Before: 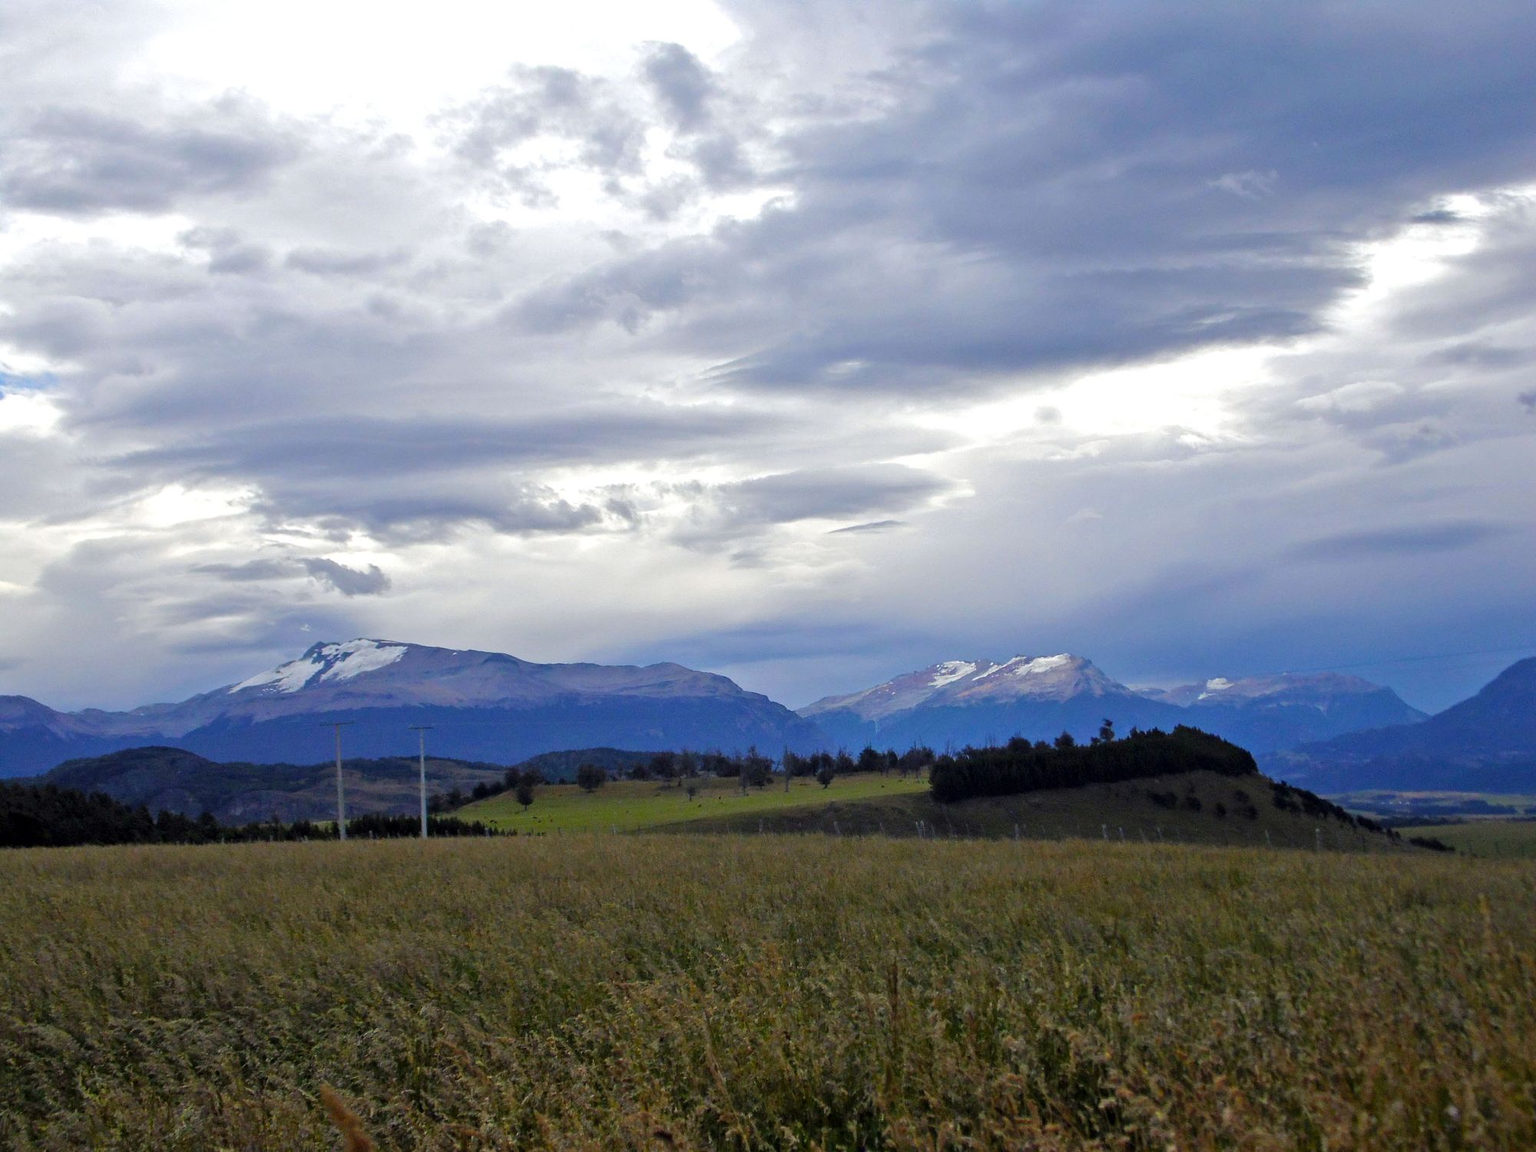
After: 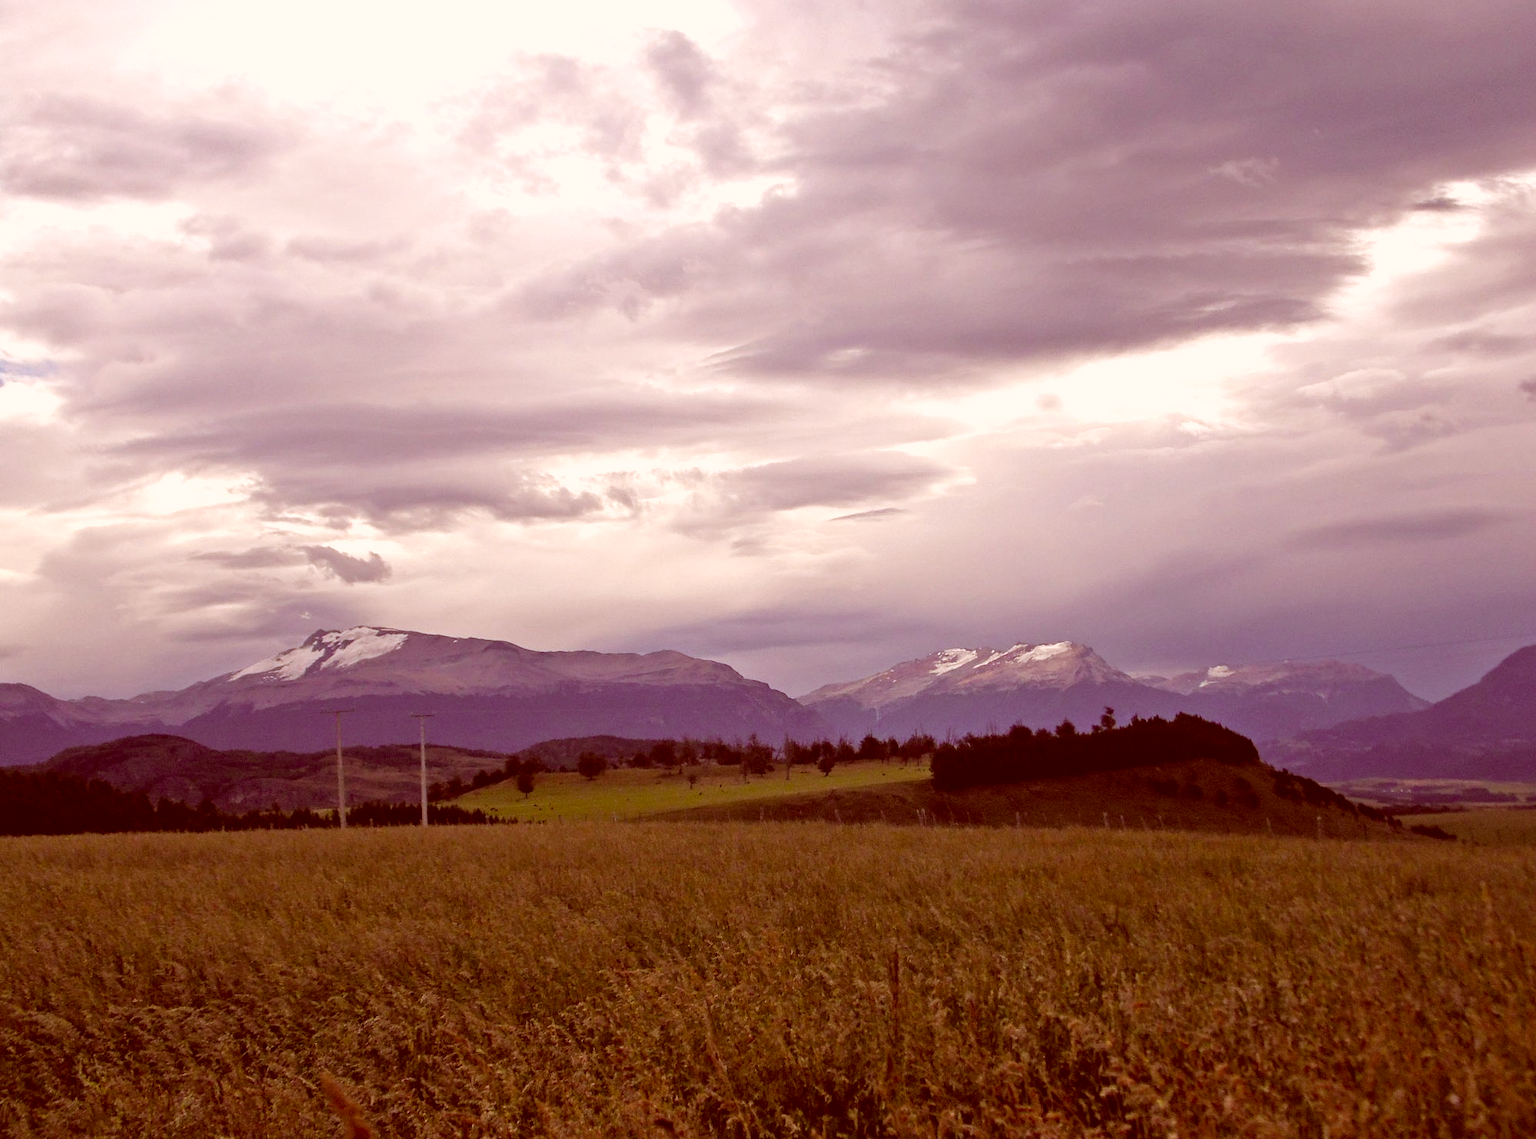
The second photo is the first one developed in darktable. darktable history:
shadows and highlights: shadows 0.23, highlights 41.2
crop: top 1.17%, right 0.062%
color correction: highlights a* 9.17, highlights b* 8.93, shadows a* 39.52, shadows b* 39.37, saturation 0.776
